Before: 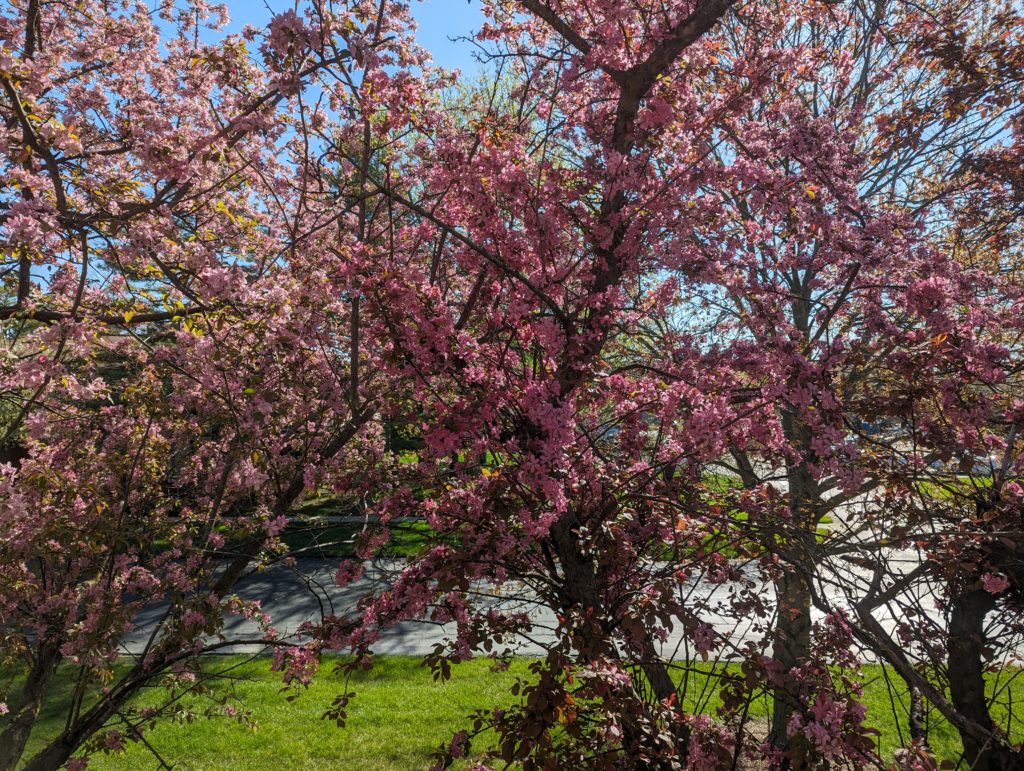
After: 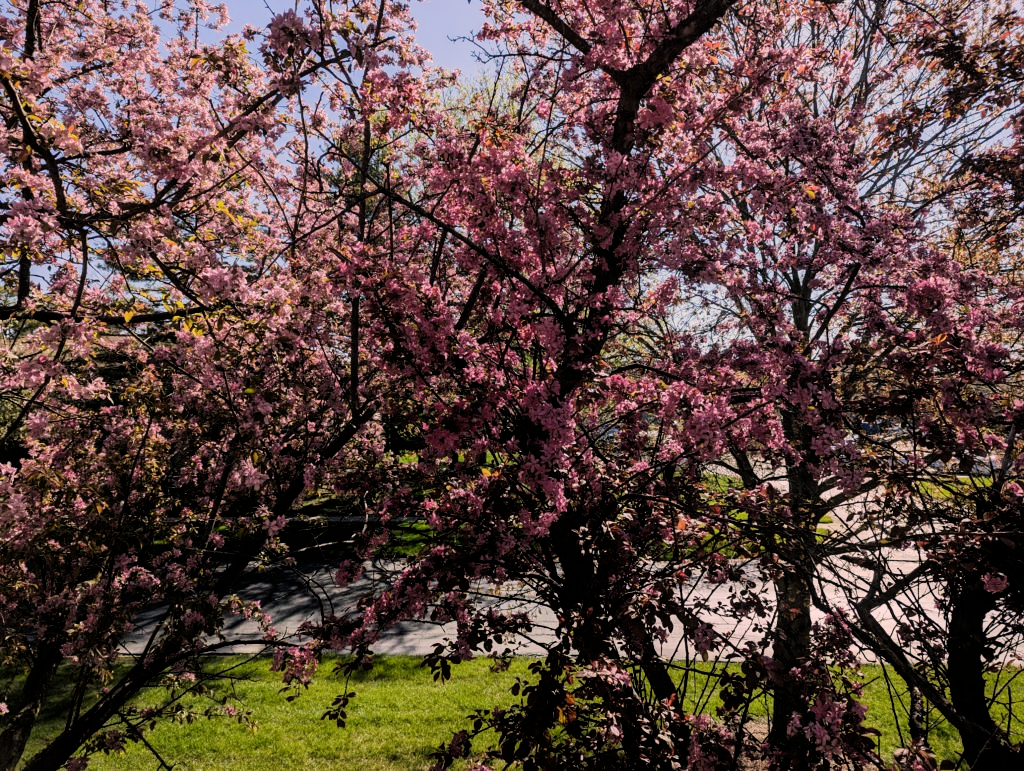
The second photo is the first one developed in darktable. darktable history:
filmic rgb: black relative exposure -5 EV, hardness 2.88, contrast 1.4, highlights saturation mix -20%
color correction: highlights a* 12.23, highlights b* 5.41
